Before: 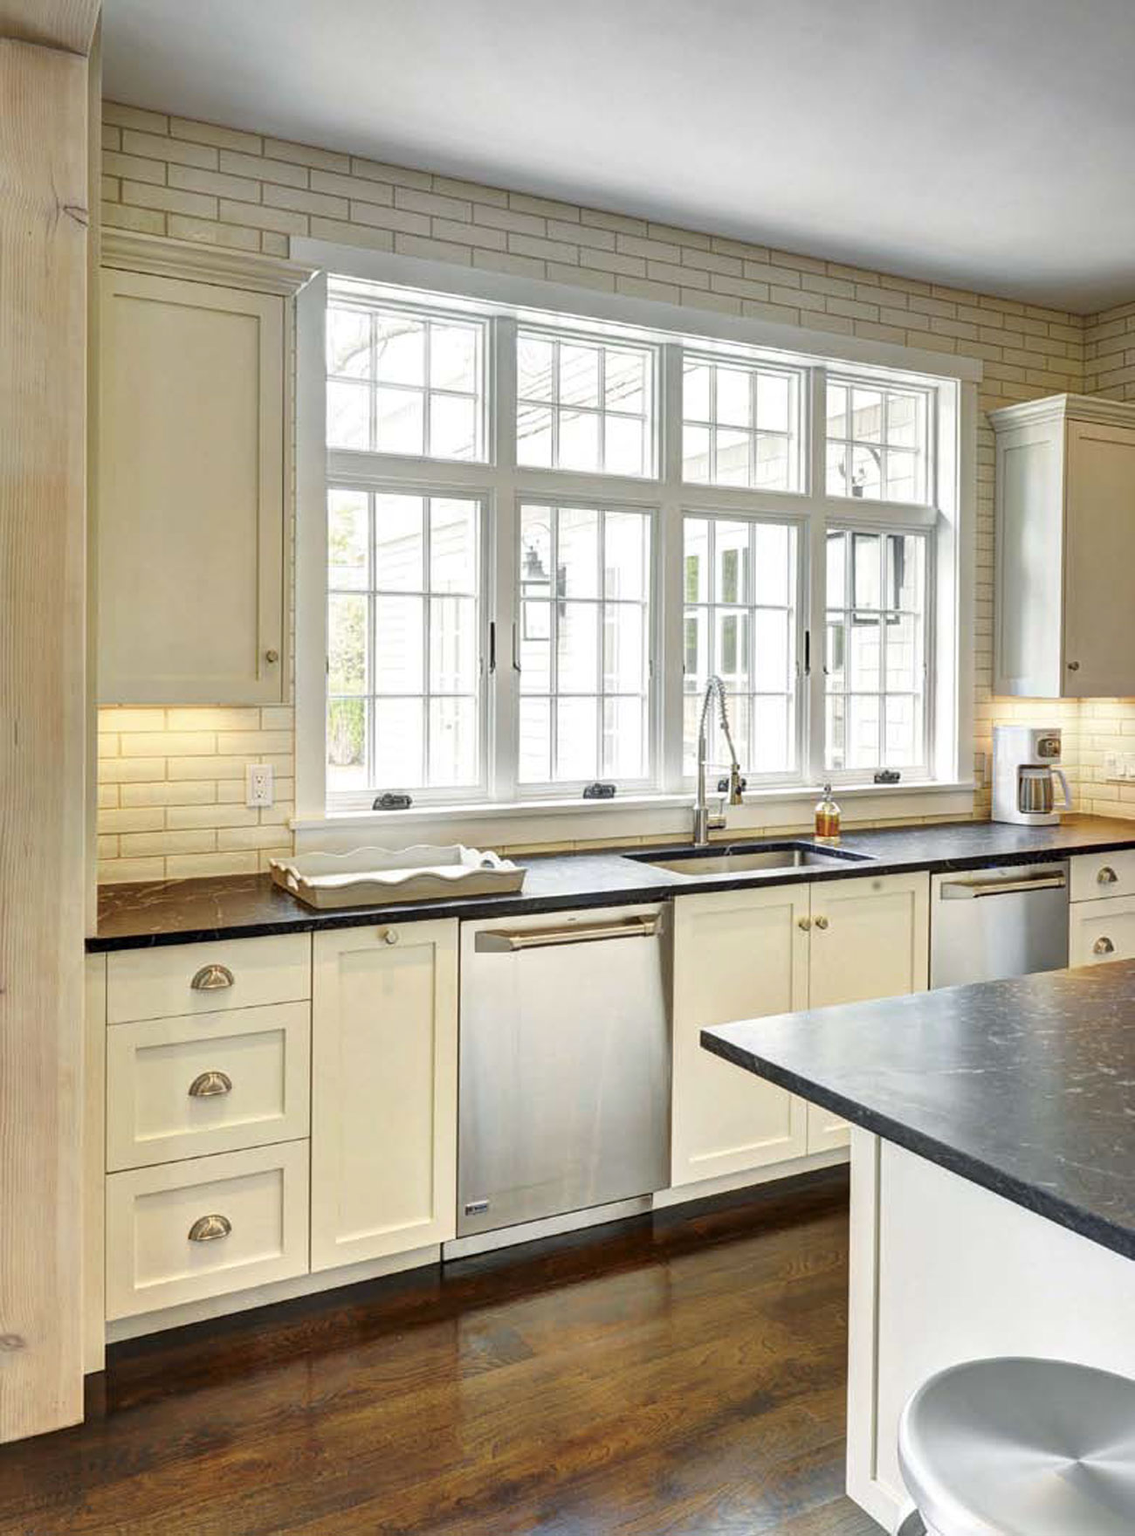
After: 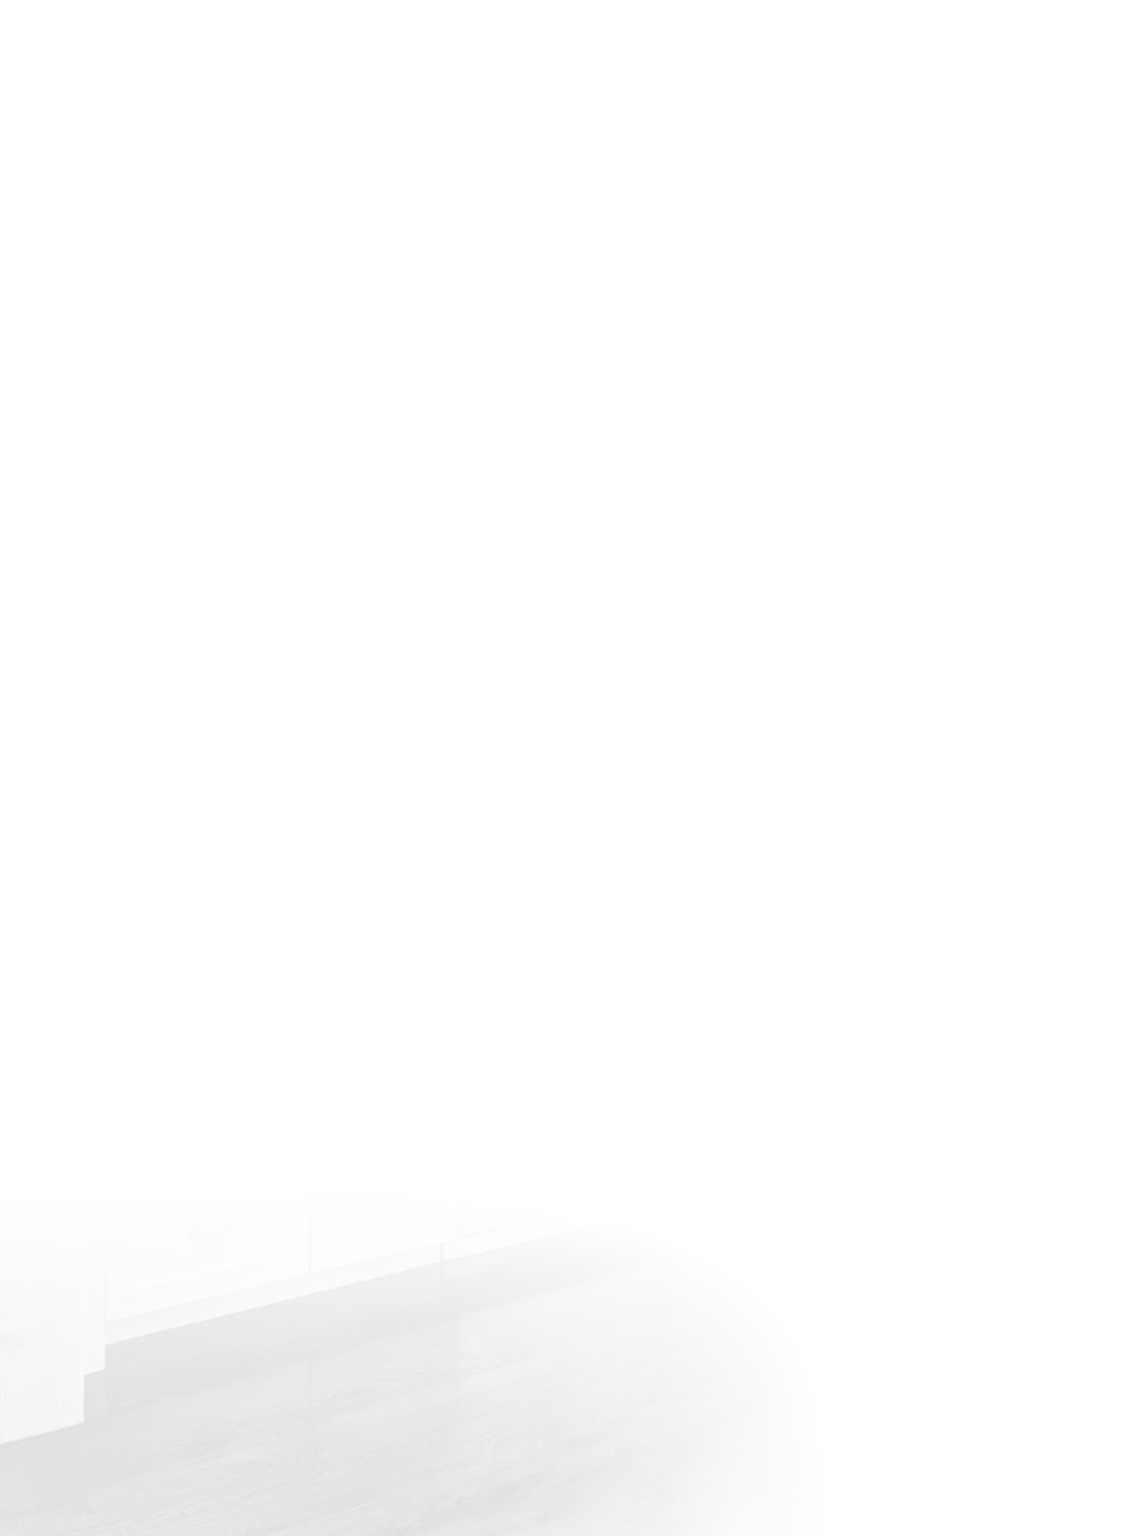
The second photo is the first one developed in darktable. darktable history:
bloom: size 70%, threshold 25%, strength 70%
monochrome: on, module defaults
fill light: on, module defaults
